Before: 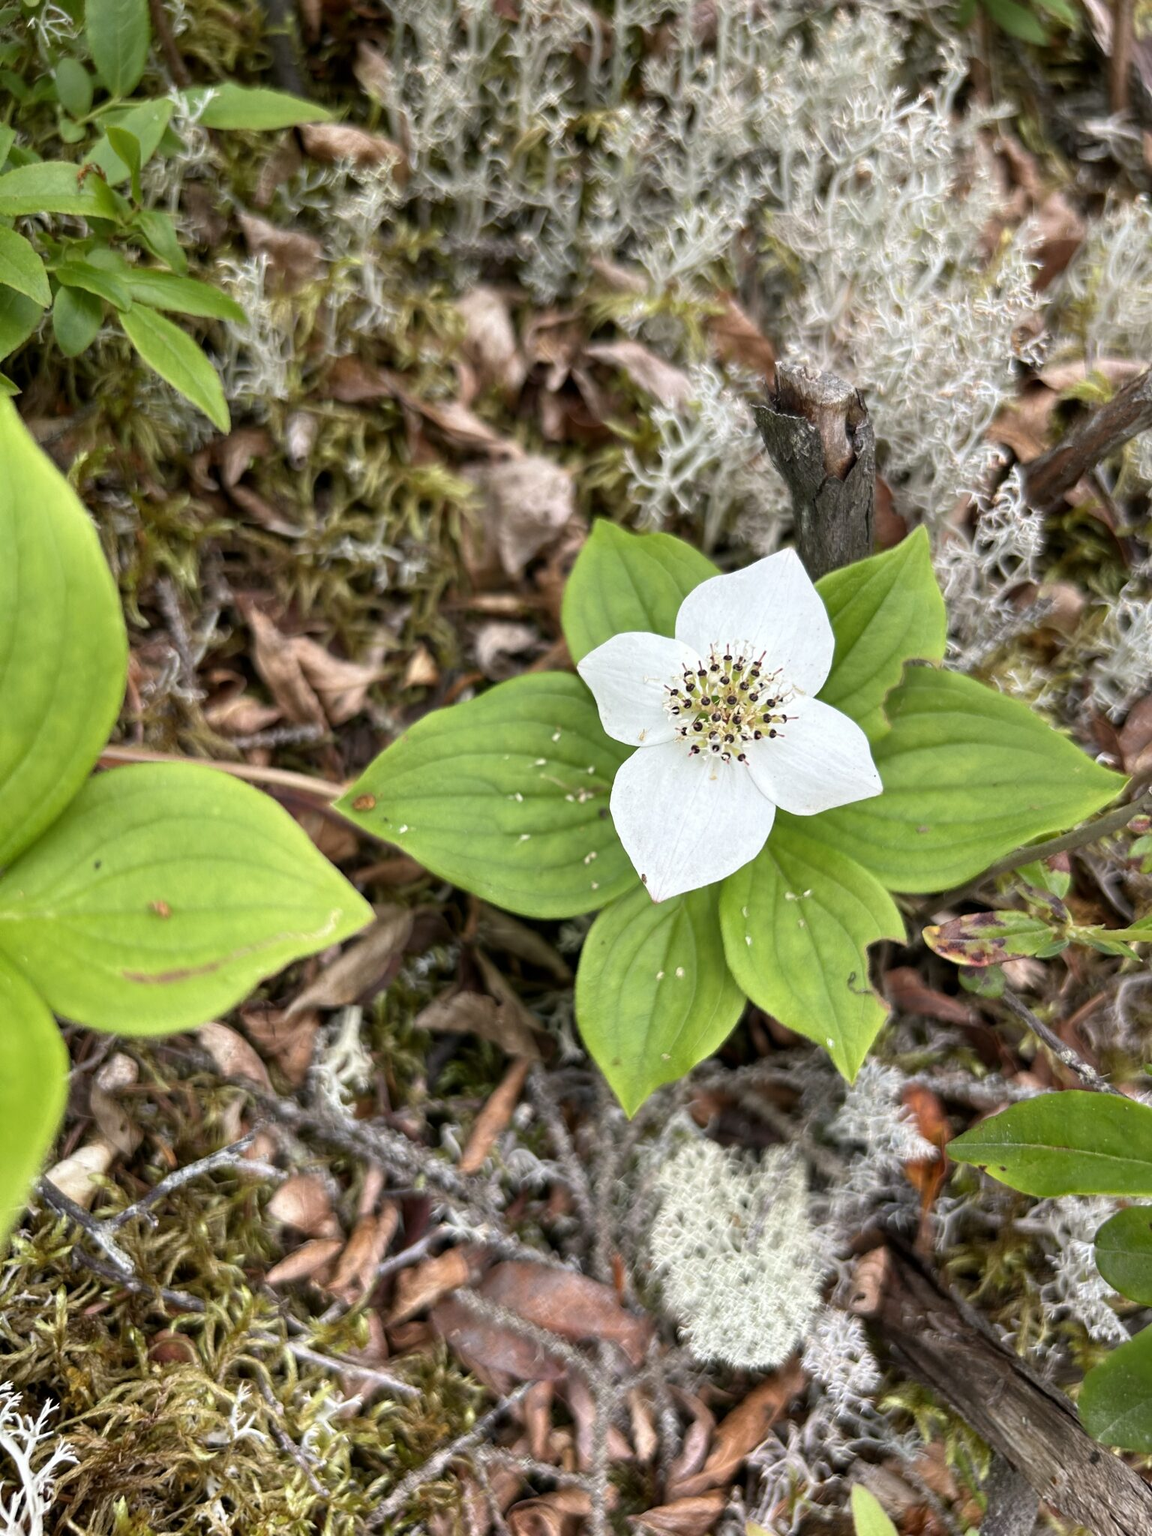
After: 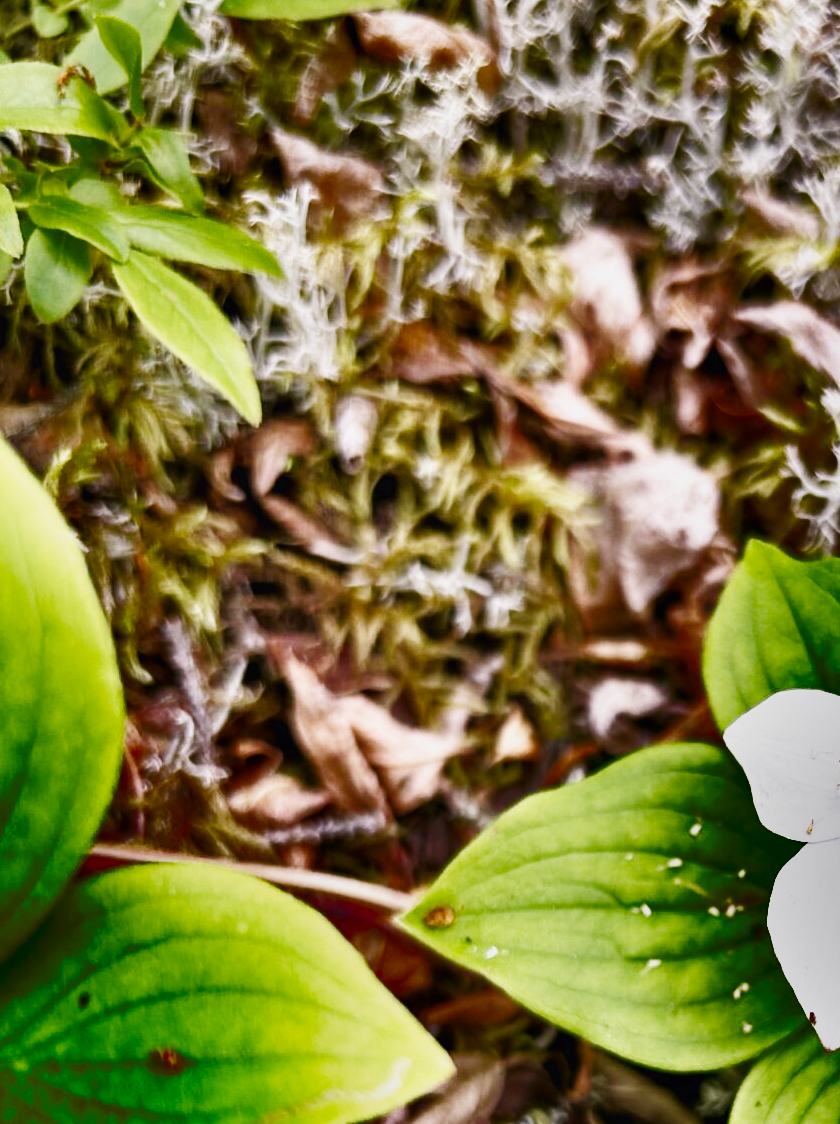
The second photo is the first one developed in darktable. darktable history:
base curve: curves: ch0 [(0, 0.003) (0.001, 0.002) (0.006, 0.004) (0.02, 0.022) (0.048, 0.086) (0.094, 0.234) (0.162, 0.431) (0.258, 0.629) (0.385, 0.8) (0.548, 0.918) (0.751, 0.988) (1, 1)], preserve colors none
shadows and highlights: radius 123.98, shadows 100, white point adjustment -3, highlights -100, highlights color adjustment 89.84%, soften with gaussian
white balance: red 1.05, blue 1.072
crop and rotate: left 3.047%, top 7.509%, right 42.236%, bottom 37.598%
